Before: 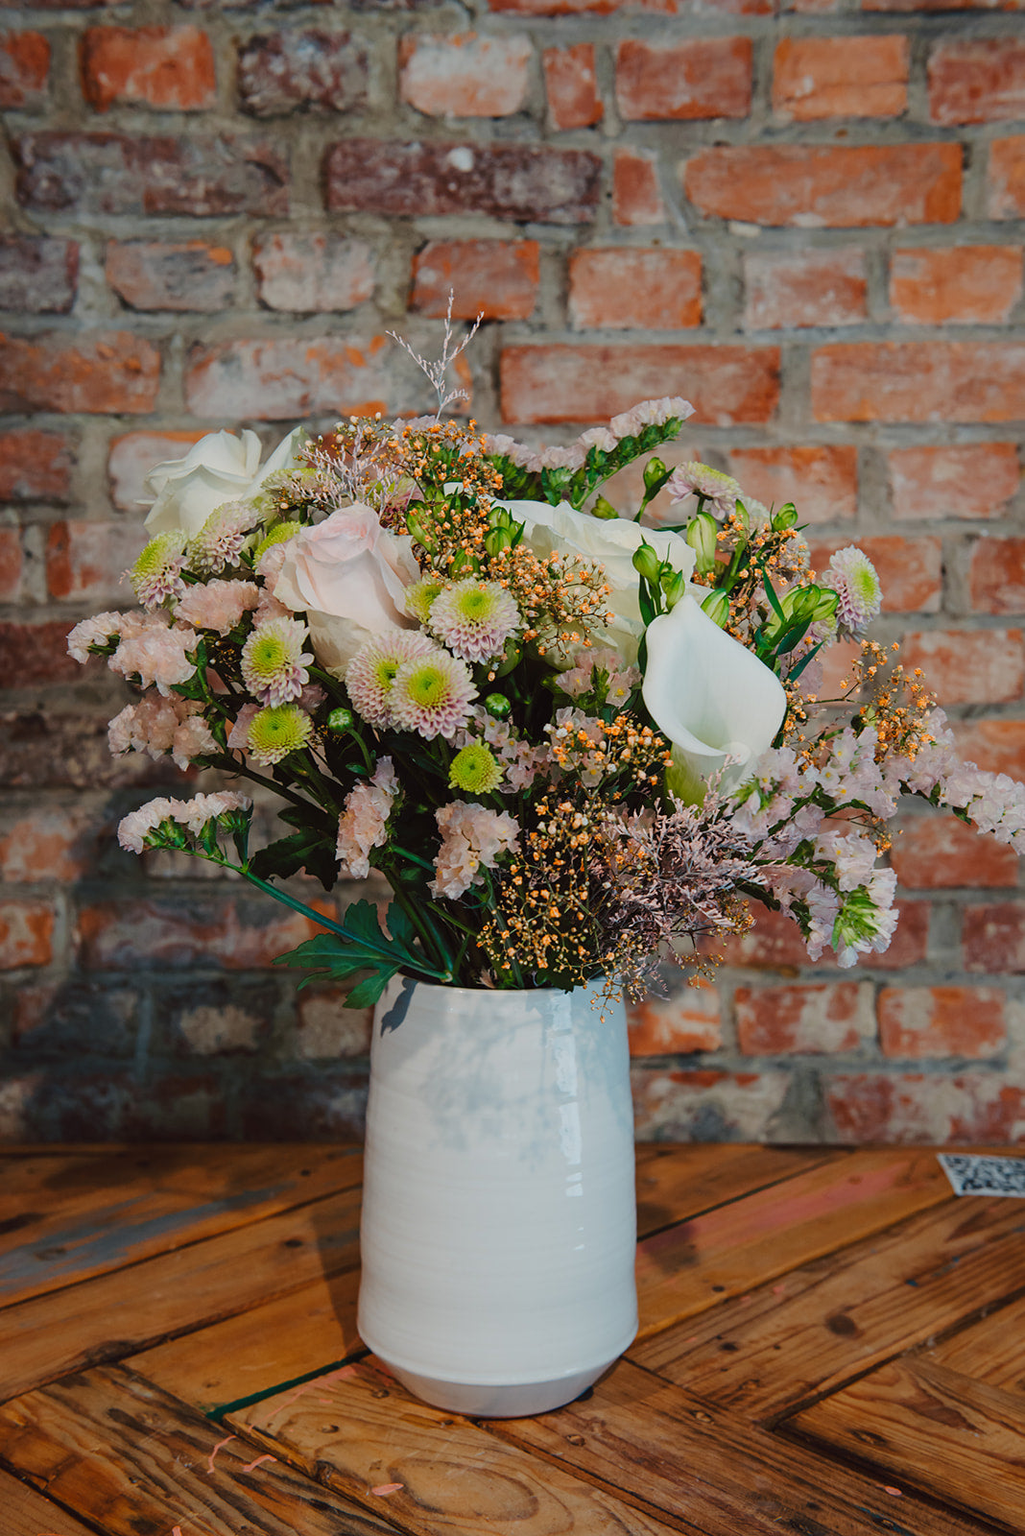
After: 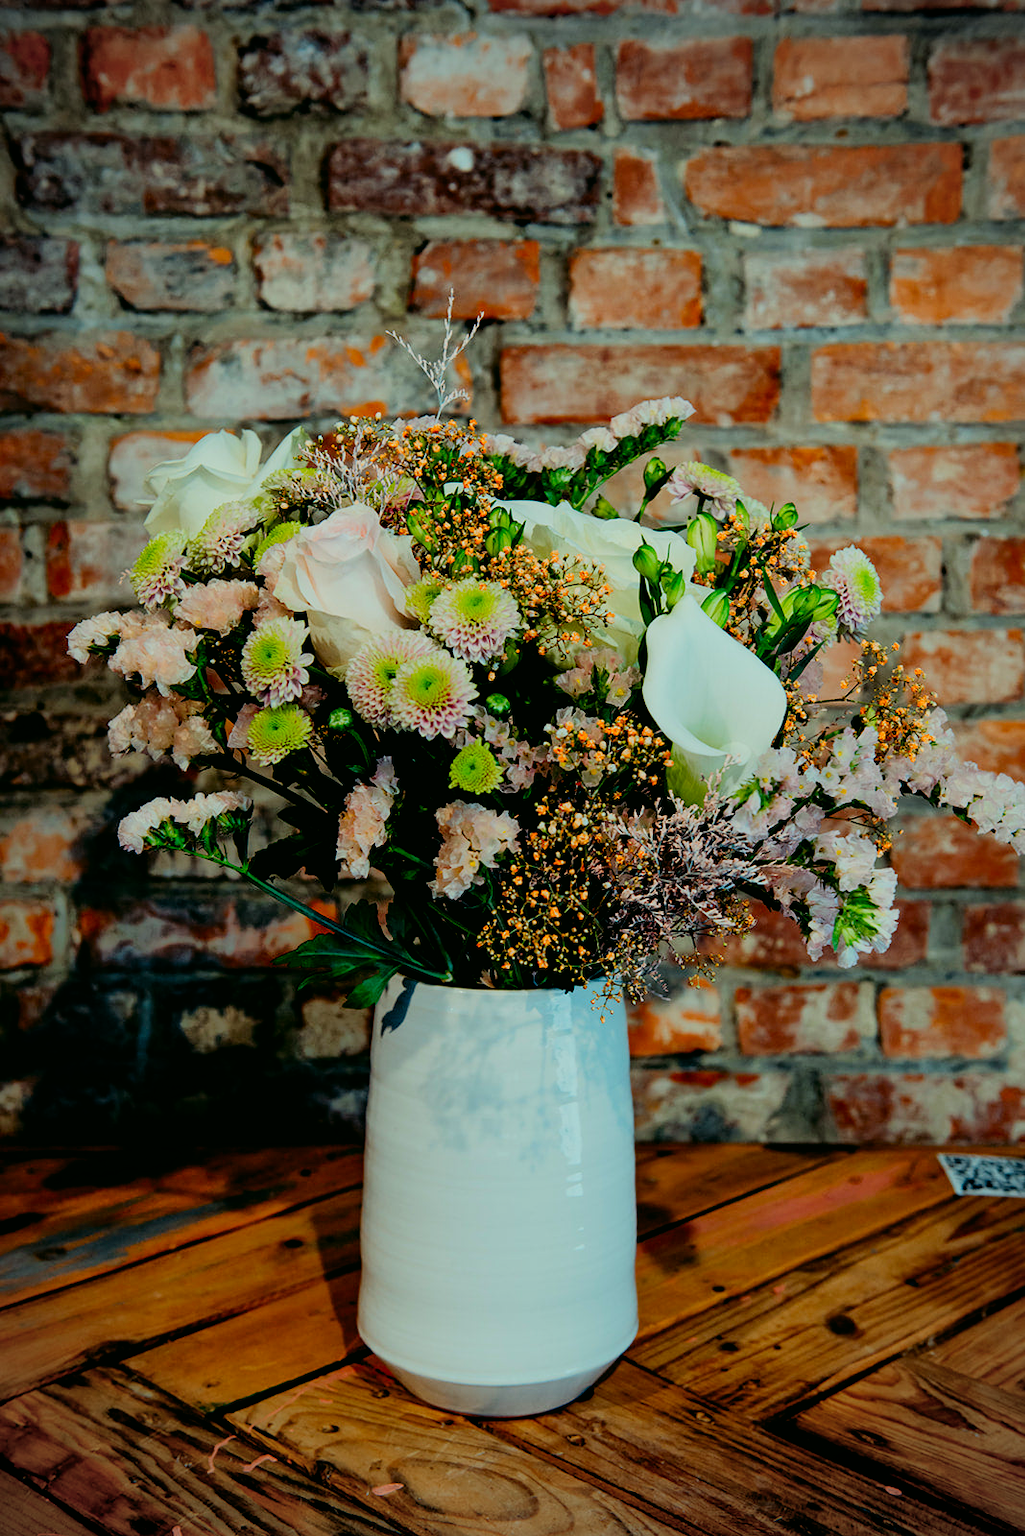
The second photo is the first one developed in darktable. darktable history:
vignetting: unbound false
contrast brightness saturation: contrast 0.142
color correction: highlights a* -7.51, highlights b* 1.34, shadows a* -3.26, saturation 1.4
shadows and highlights: on, module defaults
exposure: black level correction 0.01, exposure 0.007 EV, compensate exposure bias true, compensate highlight preservation false
filmic rgb: black relative exposure -5.03 EV, white relative exposure 3.51 EV, hardness 3.18, contrast 1.398, highlights saturation mix -50%
